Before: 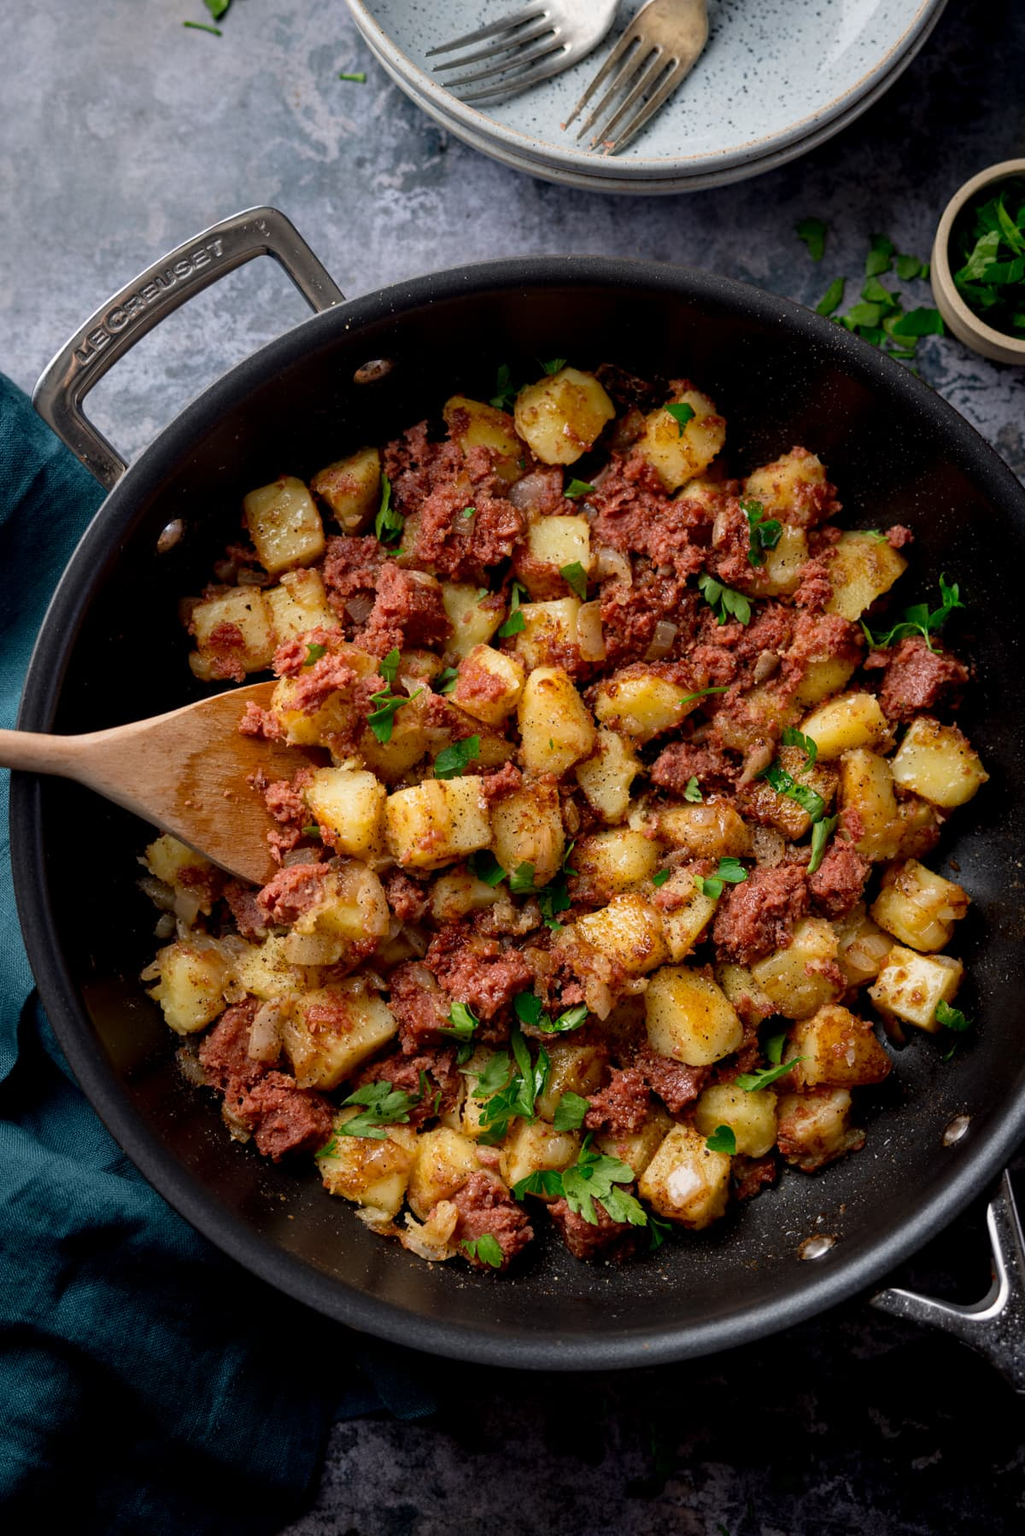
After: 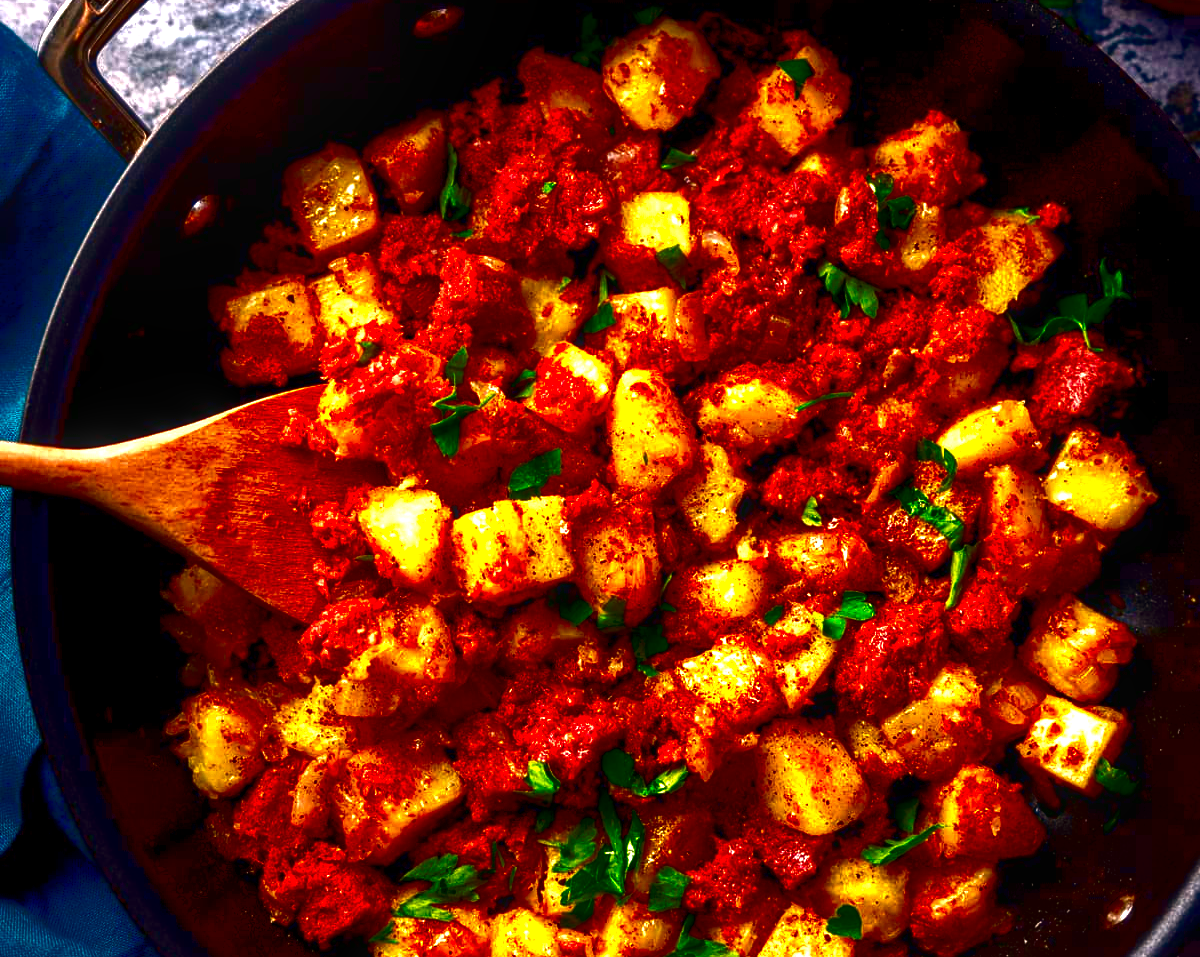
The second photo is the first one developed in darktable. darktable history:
crop and rotate: top 22.985%, bottom 23.773%
local contrast: highlights 62%, detail 143%, midtone range 0.431
exposure: black level correction 0, exposure 1.199 EV, compensate highlight preservation false
color balance rgb: highlights gain › chroma 2.915%, highlights gain › hue 61.85°, linear chroma grading › global chroma 9.001%, perceptual saturation grading › global saturation 20%, perceptual saturation grading › highlights -24.877%, perceptual saturation grading › shadows 24.66%, global vibrance 20%
contrast brightness saturation: brightness -1, saturation 0.986
